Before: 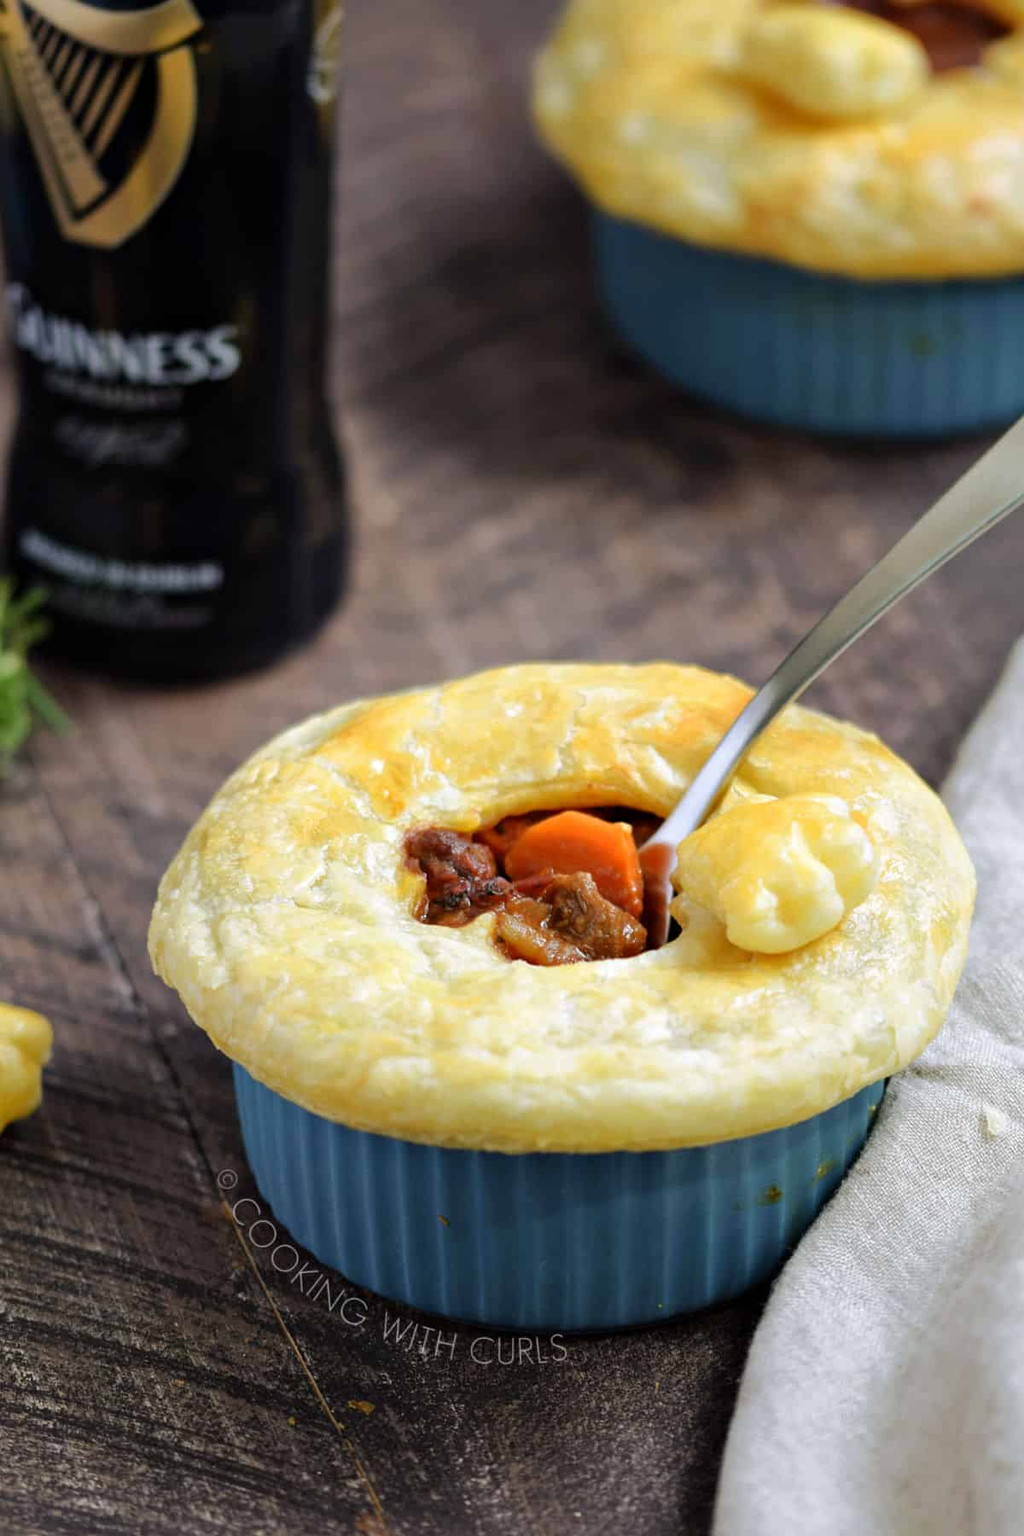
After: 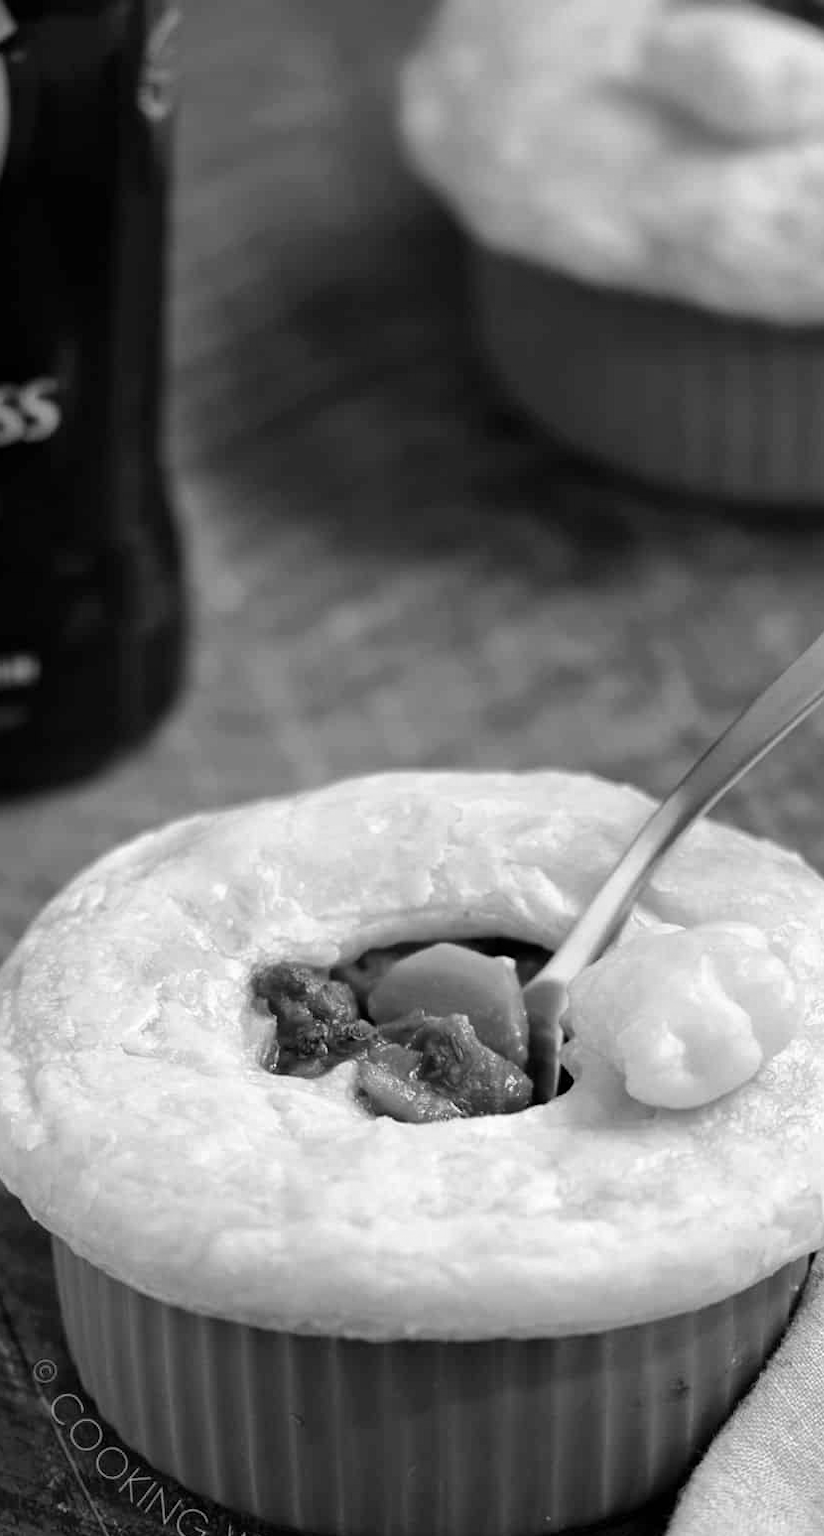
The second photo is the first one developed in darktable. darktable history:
monochrome: on, module defaults
crop: left 18.479%, right 12.2%, bottom 13.971%
